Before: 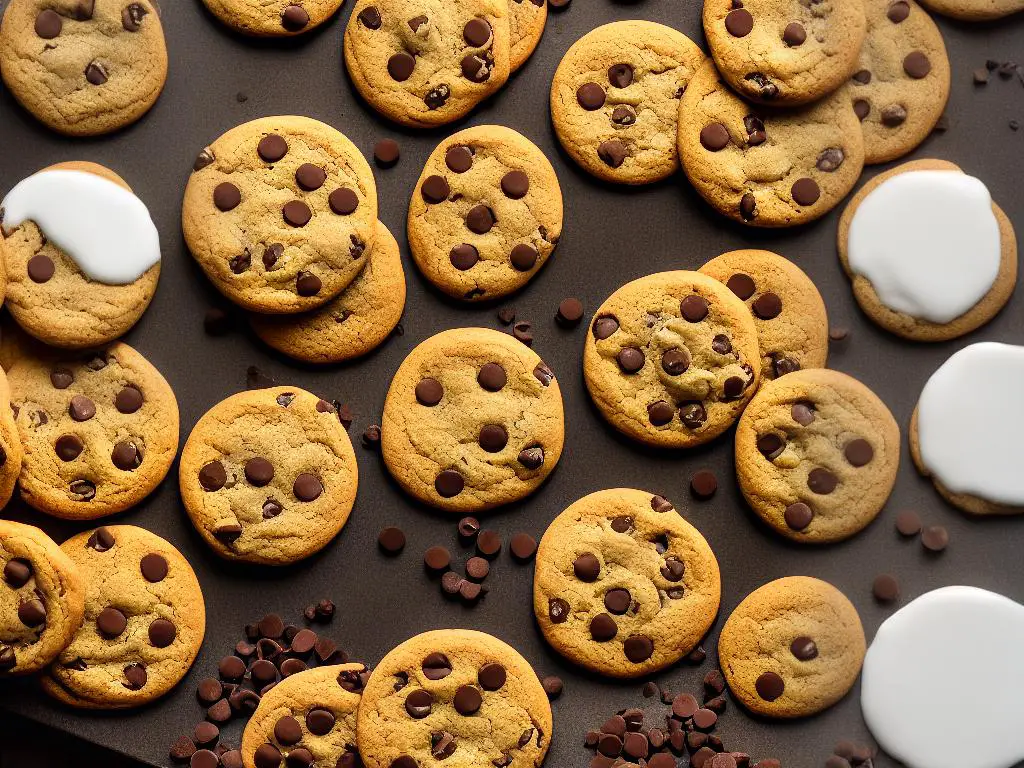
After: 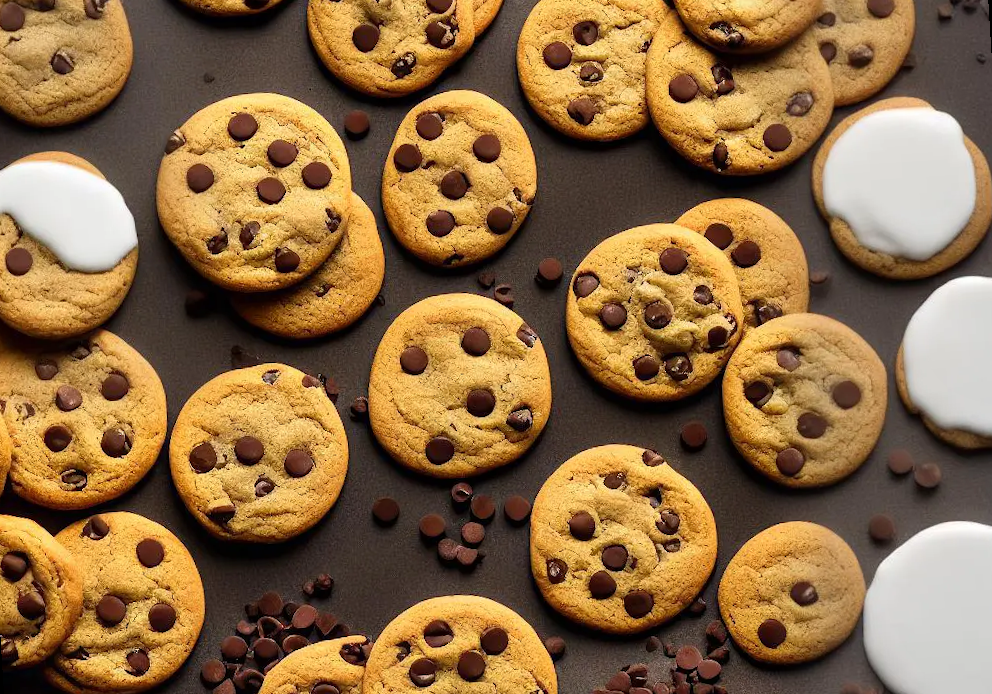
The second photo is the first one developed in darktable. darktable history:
tone equalizer: on, module defaults
rotate and perspective: rotation -3.52°, crop left 0.036, crop right 0.964, crop top 0.081, crop bottom 0.919
